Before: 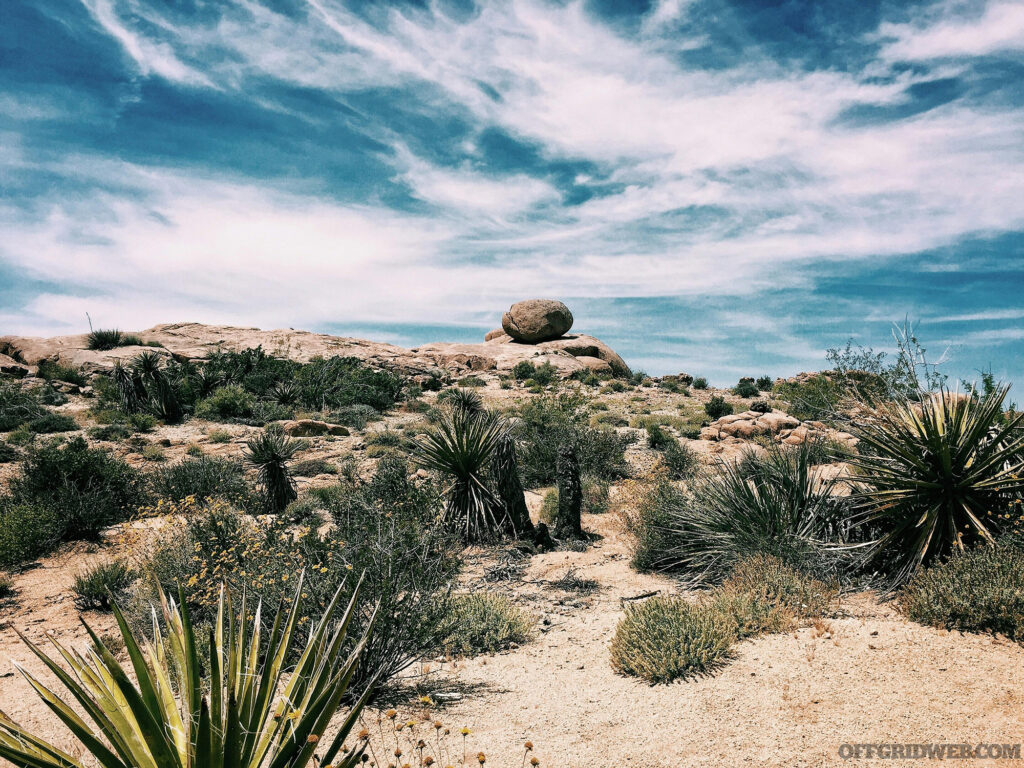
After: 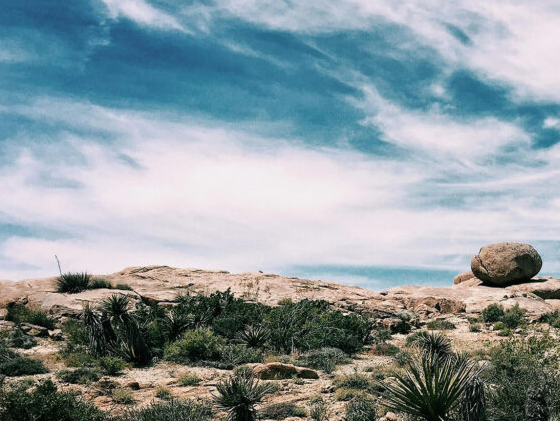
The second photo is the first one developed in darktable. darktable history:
crop and rotate: left 3.047%, top 7.509%, right 42.236%, bottom 37.598%
white balance: emerald 1
